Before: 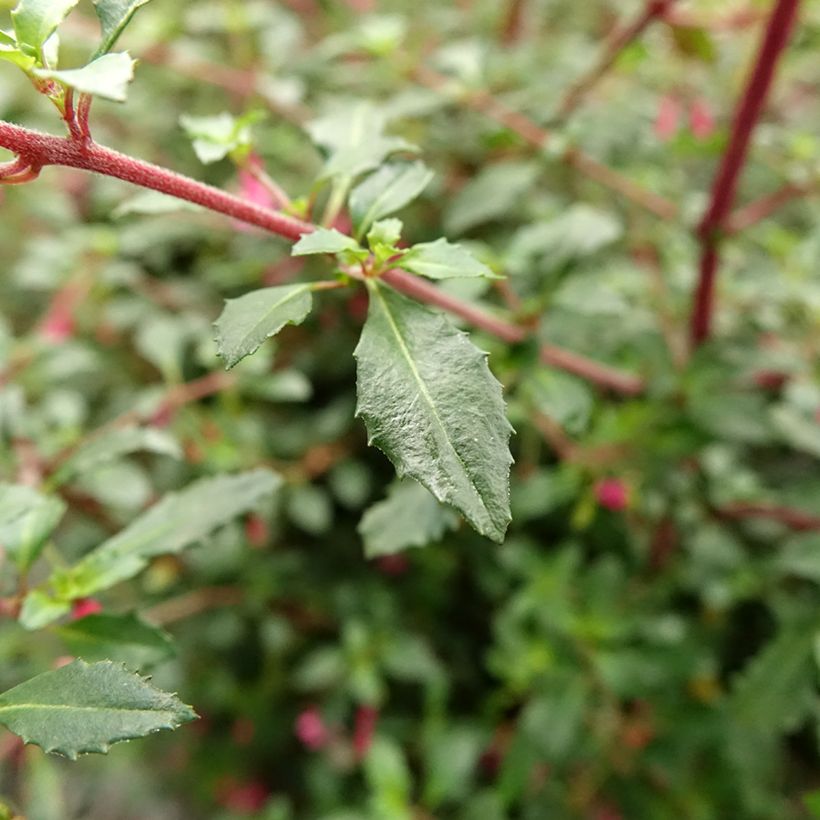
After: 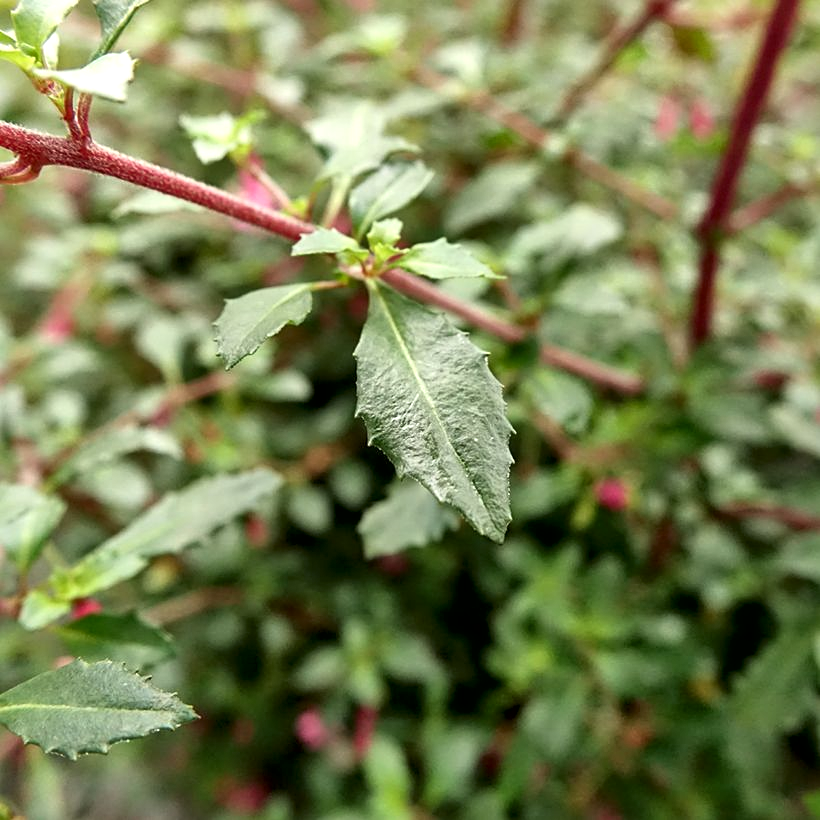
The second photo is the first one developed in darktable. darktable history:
sharpen: amount 0.206
local contrast: mode bilateral grid, contrast 20, coarseness 50, detail 172%, midtone range 0.2
